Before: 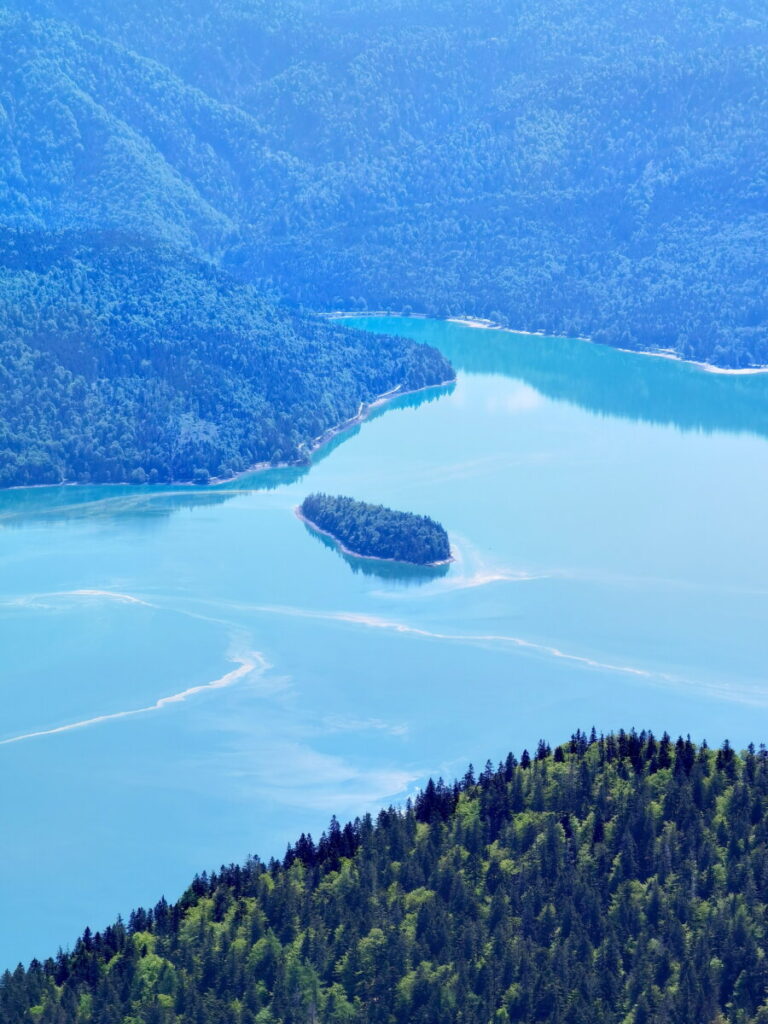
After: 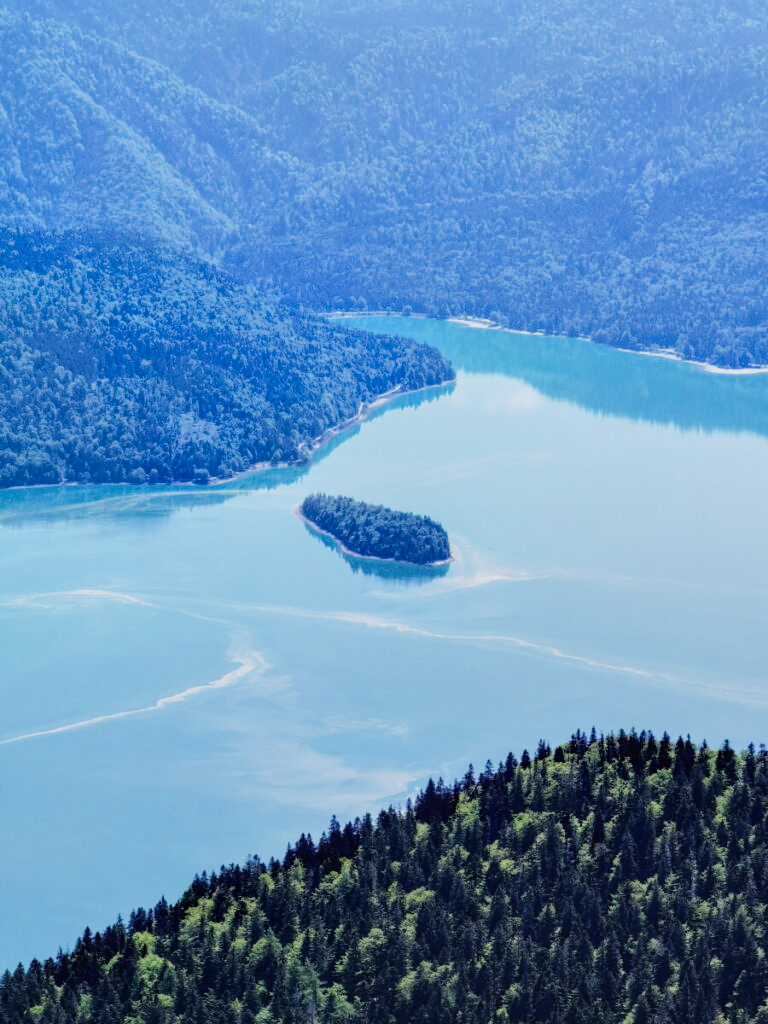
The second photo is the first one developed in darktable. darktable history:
filmic rgb: black relative exposure -5 EV, hardness 2.88, contrast 1.3, highlights saturation mix -30%
local contrast: on, module defaults
